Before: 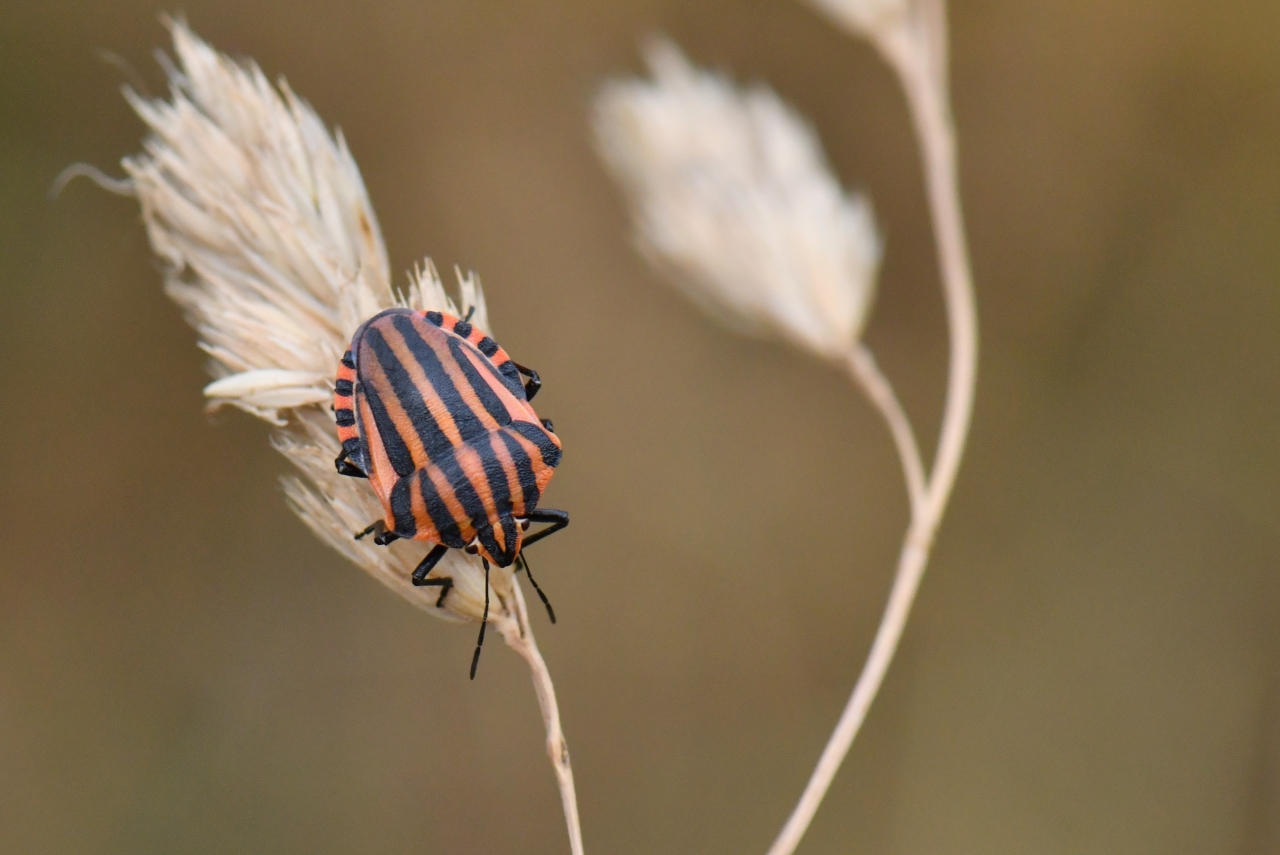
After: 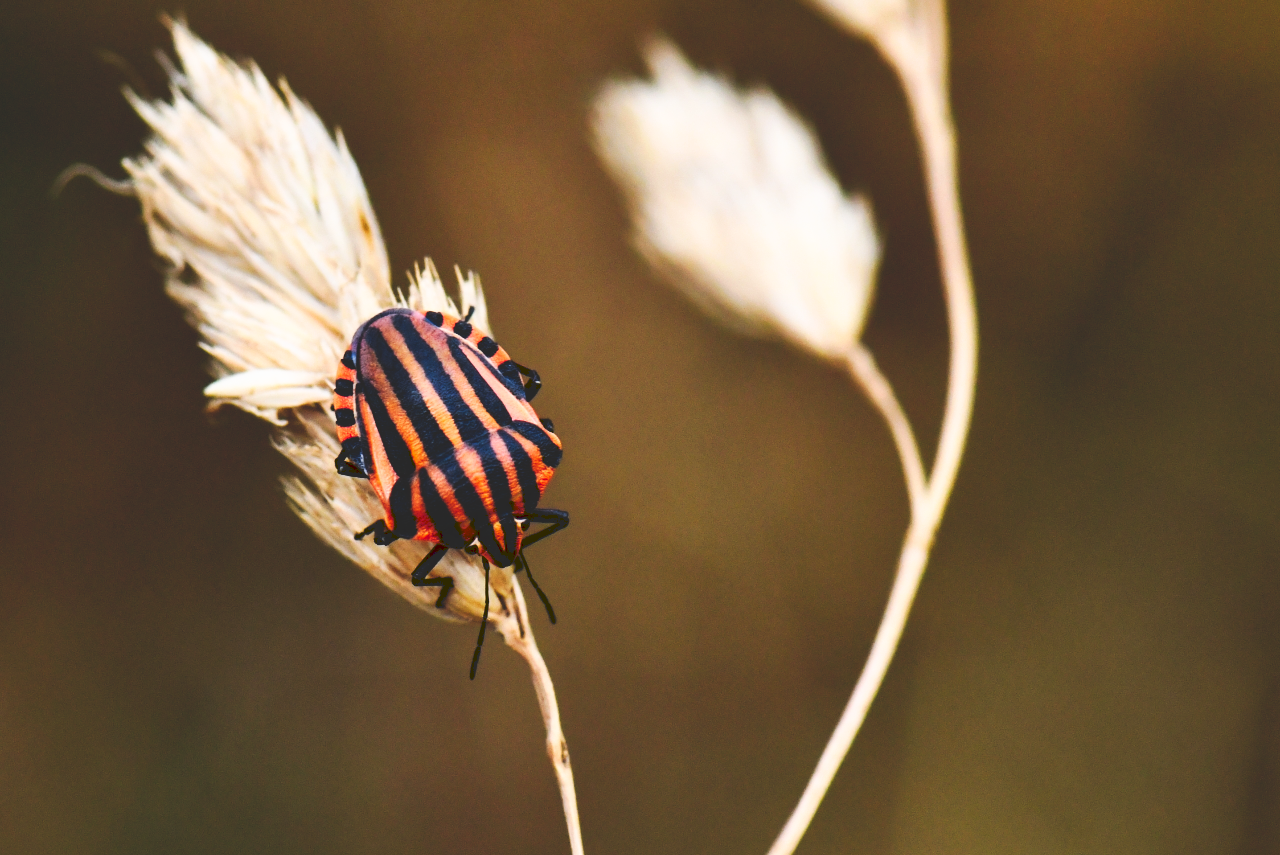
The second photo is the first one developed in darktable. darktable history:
tone curve: curves: ch0 [(0, 0) (0.003, 0.156) (0.011, 0.156) (0.025, 0.161) (0.044, 0.161) (0.069, 0.161) (0.1, 0.166) (0.136, 0.168) (0.177, 0.179) (0.224, 0.202) (0.277, 0.241) (0.335, 0.296) (0.399, 0.378) (0.468, 0.484) (0.543, 0.604) (0.623, 0.728) (0.709, 0.822) (0.801, 0.918) (0.898, 0.98) (1, 1)], preserve colors none
contrast brightness saturation: contrast 0.188, brightness -0.114, saturation 0.209
